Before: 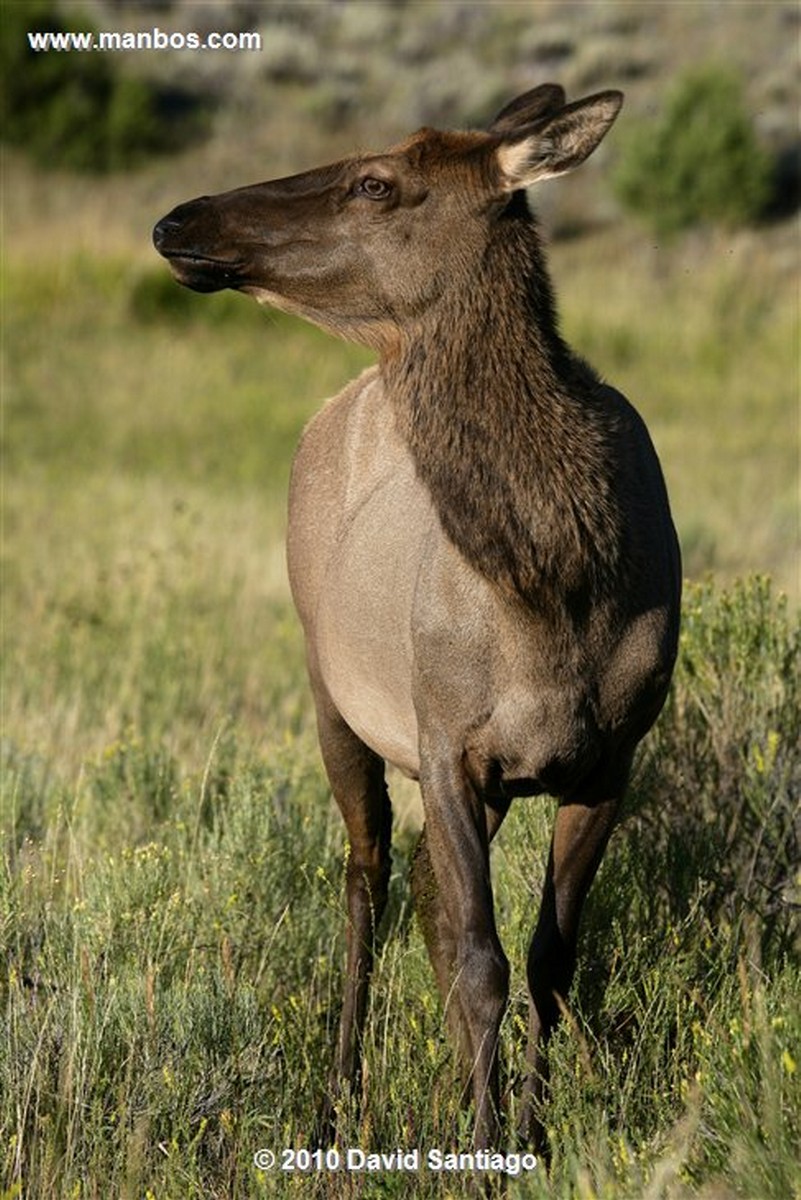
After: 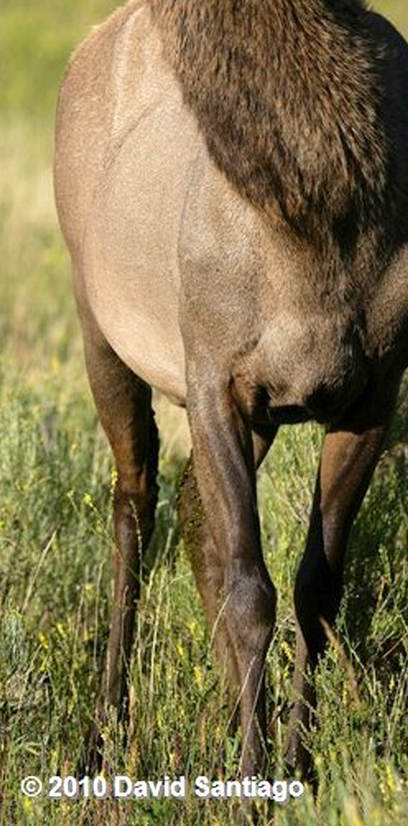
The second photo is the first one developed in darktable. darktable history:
crop and rotate: left 29.237%, top 31.152%, right 19.807%
levels: levels [0, 0.435, 0.917]
